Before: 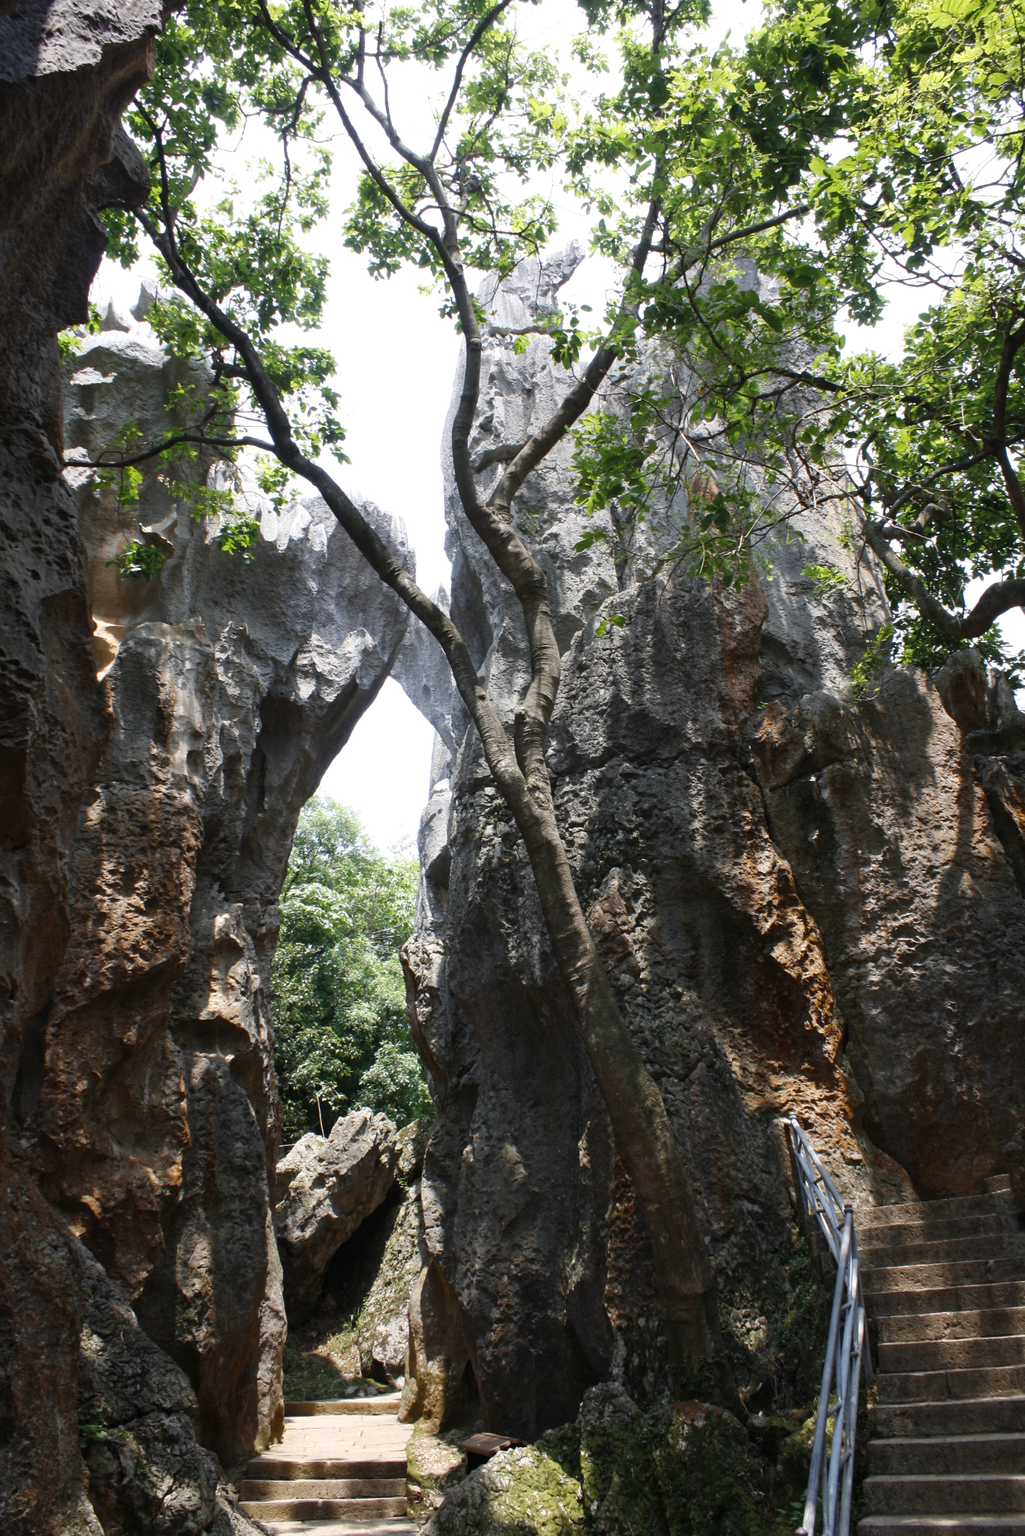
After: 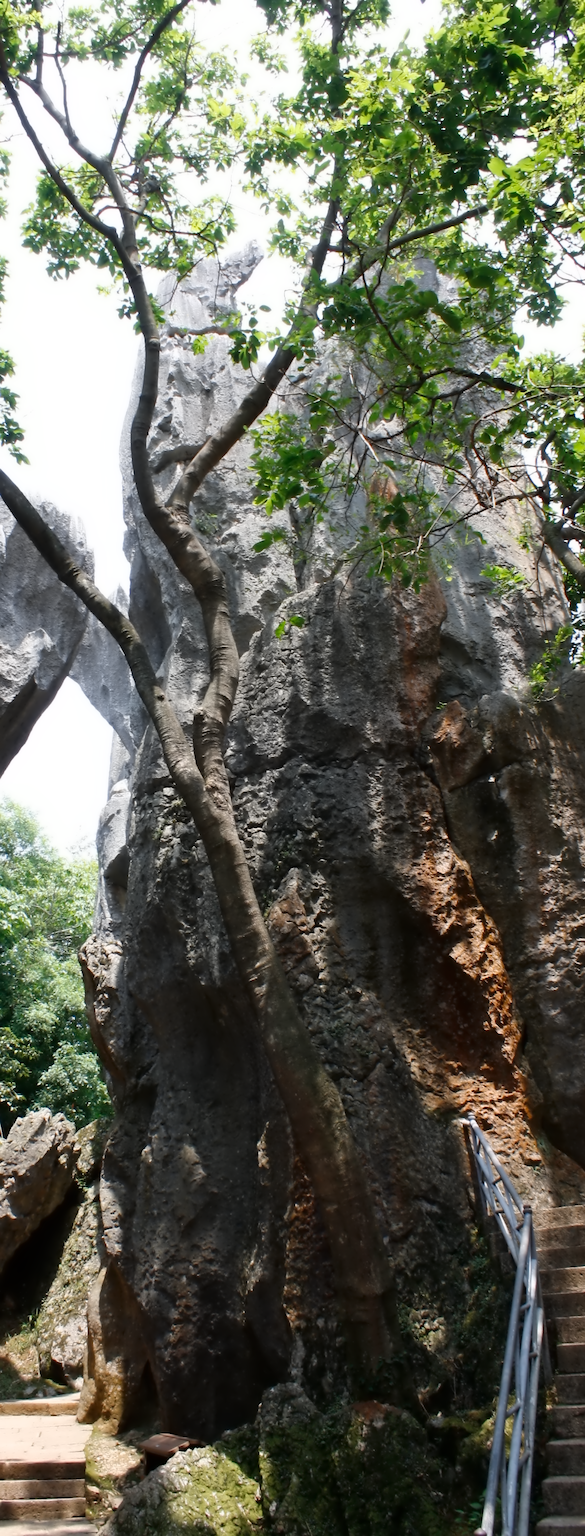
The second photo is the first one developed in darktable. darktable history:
crop: left 31.434%, top 0.021%, right 11.482%
sharpen: radius 2.852, amount 0.869, threshold 47.182
contrast equalizer: y [[0.5 ×6], [0.5 ×6], [0.5 ×6], [0, 0.033, 0.067, 0.1, 0.133, 0.167], [0, 0.05, 0.1, 0.15, 0.2, 0.25]]
